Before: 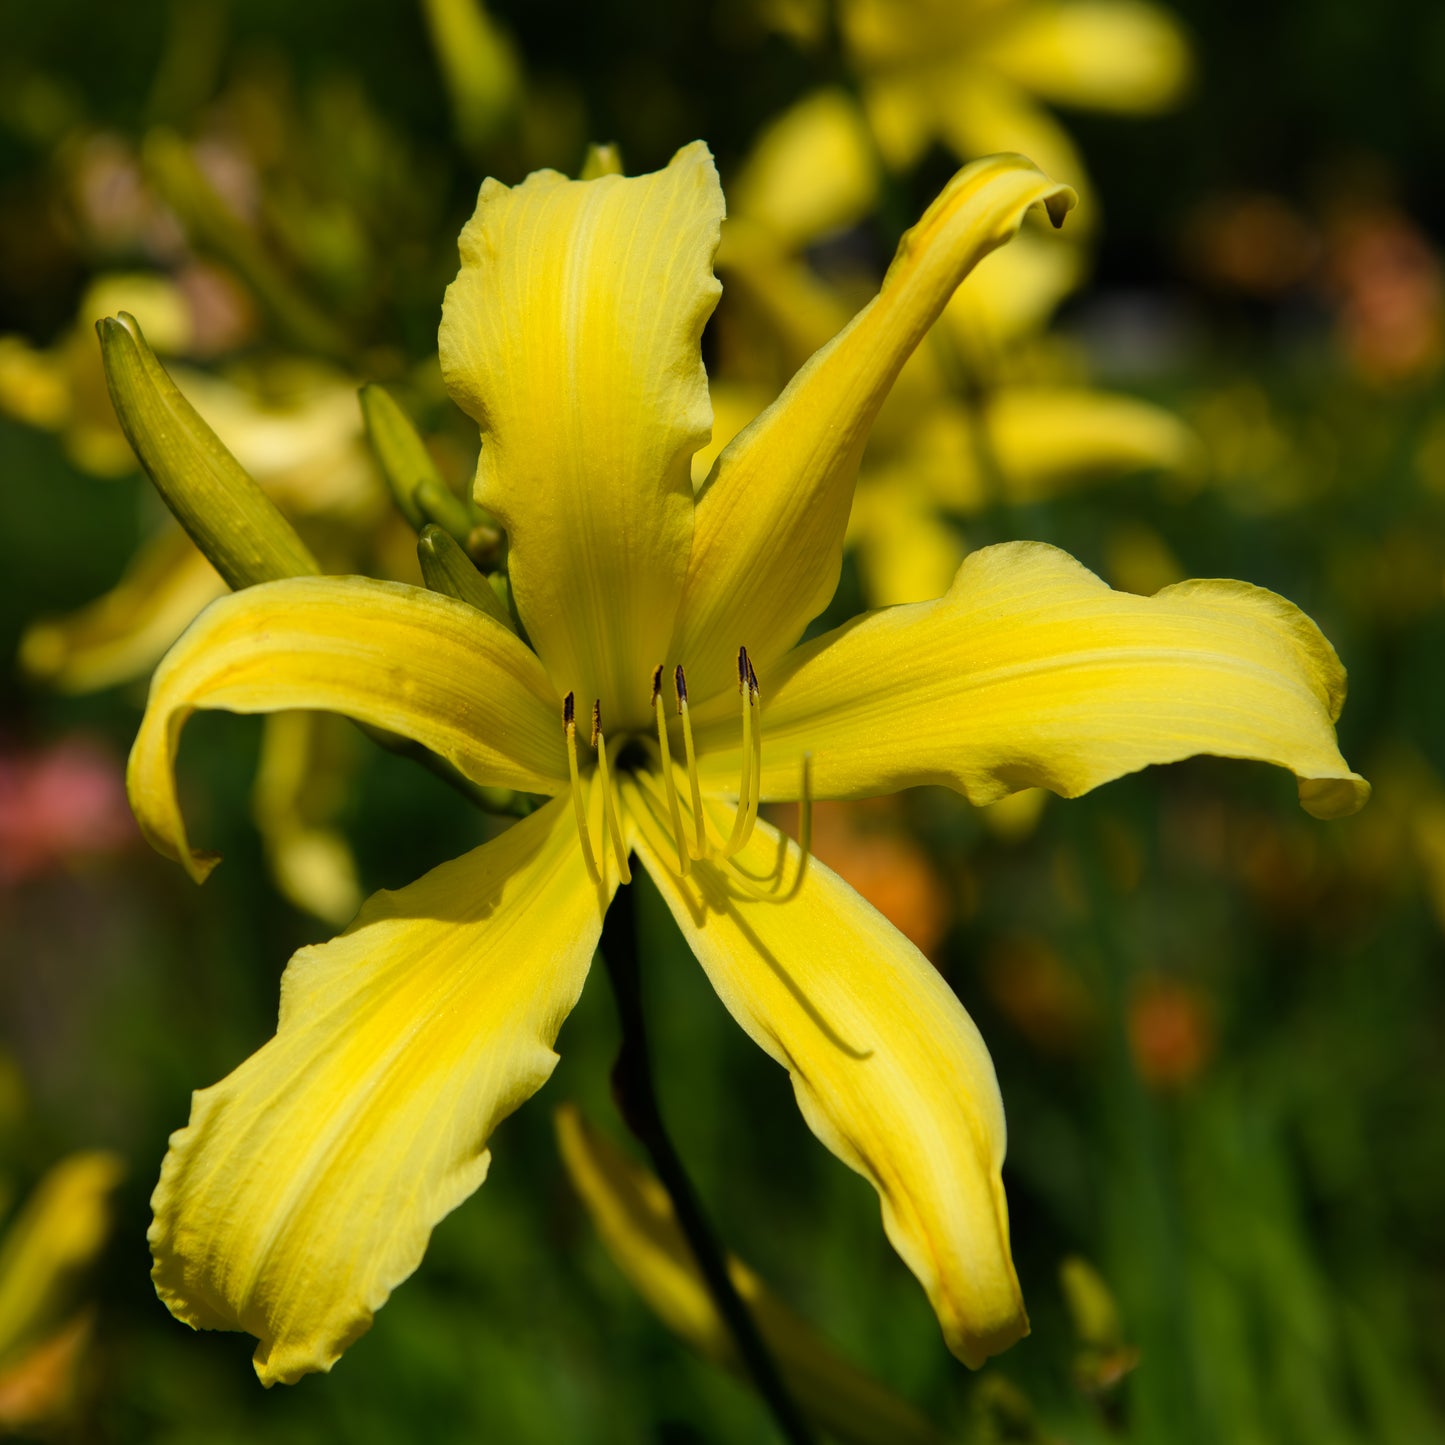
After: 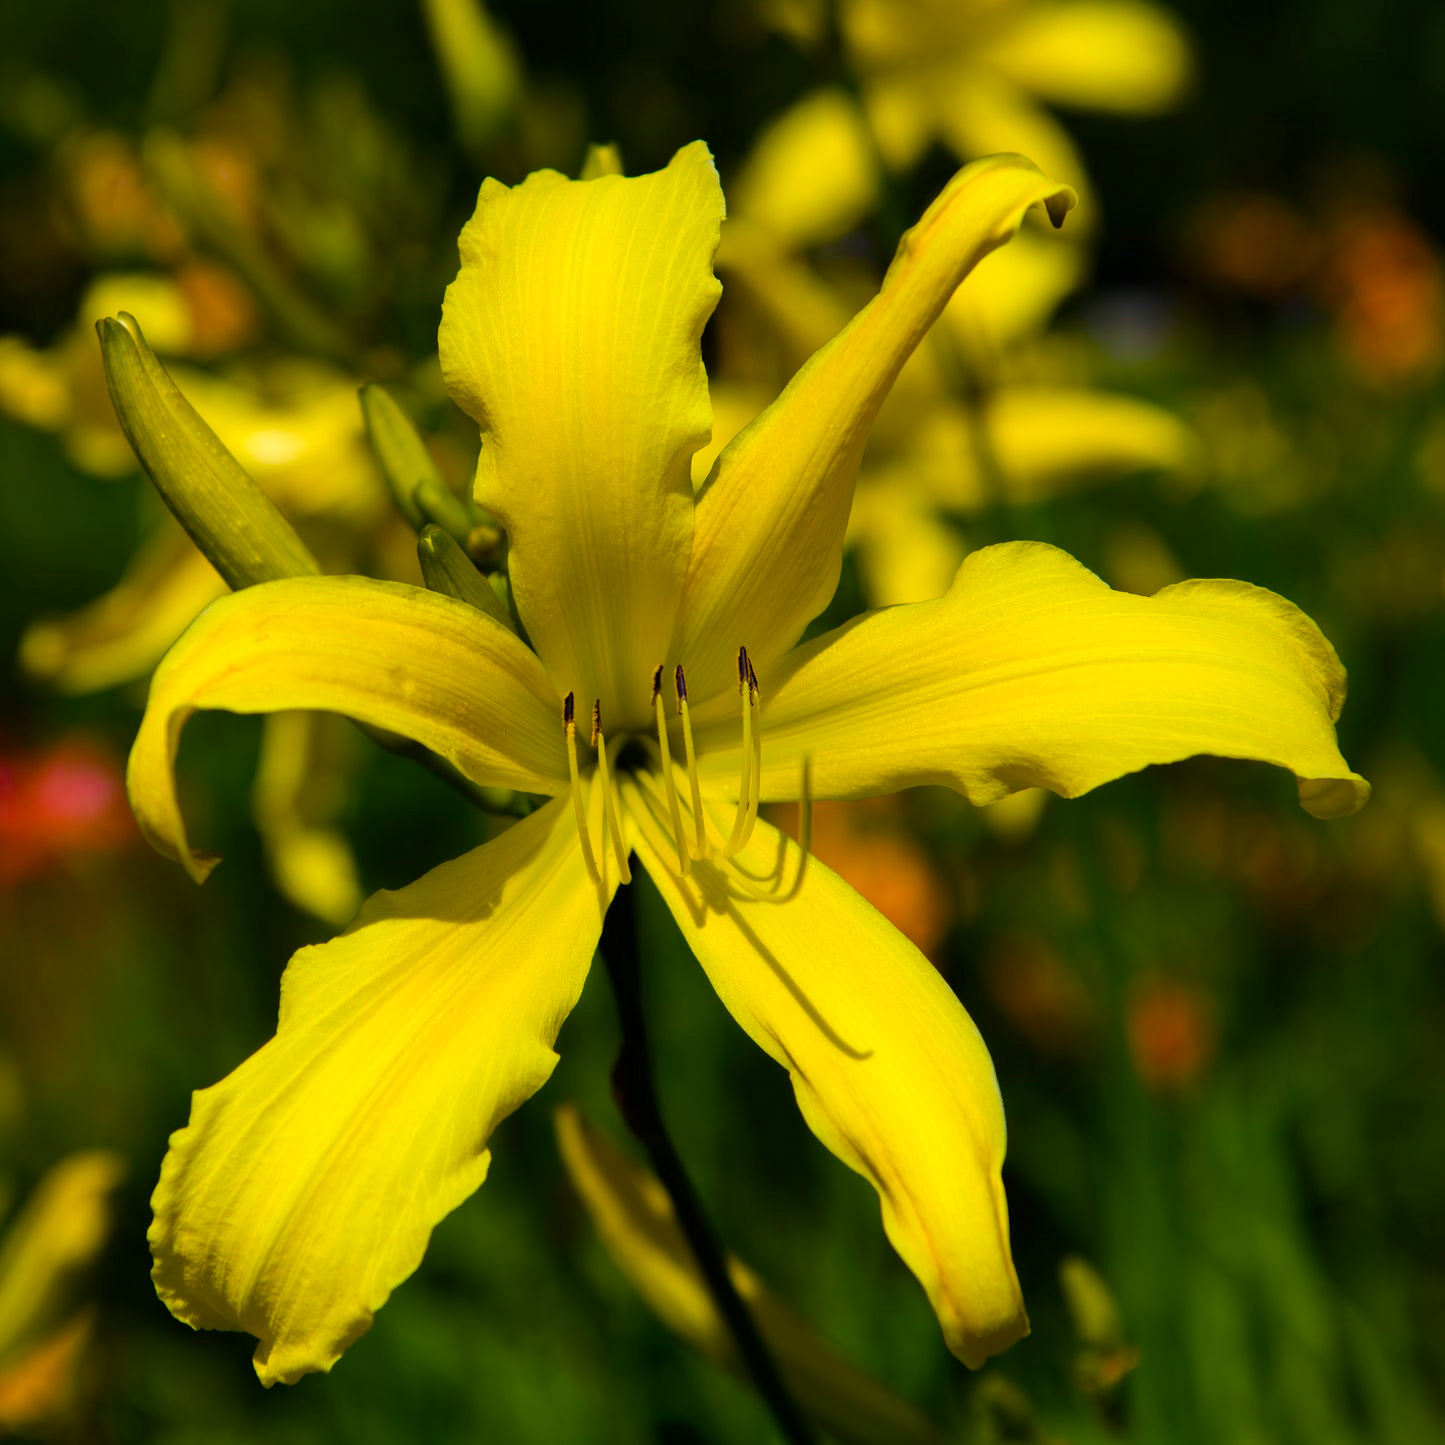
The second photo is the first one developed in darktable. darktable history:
color balance rgb: linear chroma grading › global chroma 9.016%, perceptual saturation grading › global saturation 20%, perceptual saturation grading › highlights 2.639%, perceptual saturation grading › shadows 49.263%, perceptual brilliance grading › global brilliance 3.888%, global vibrance 20%
